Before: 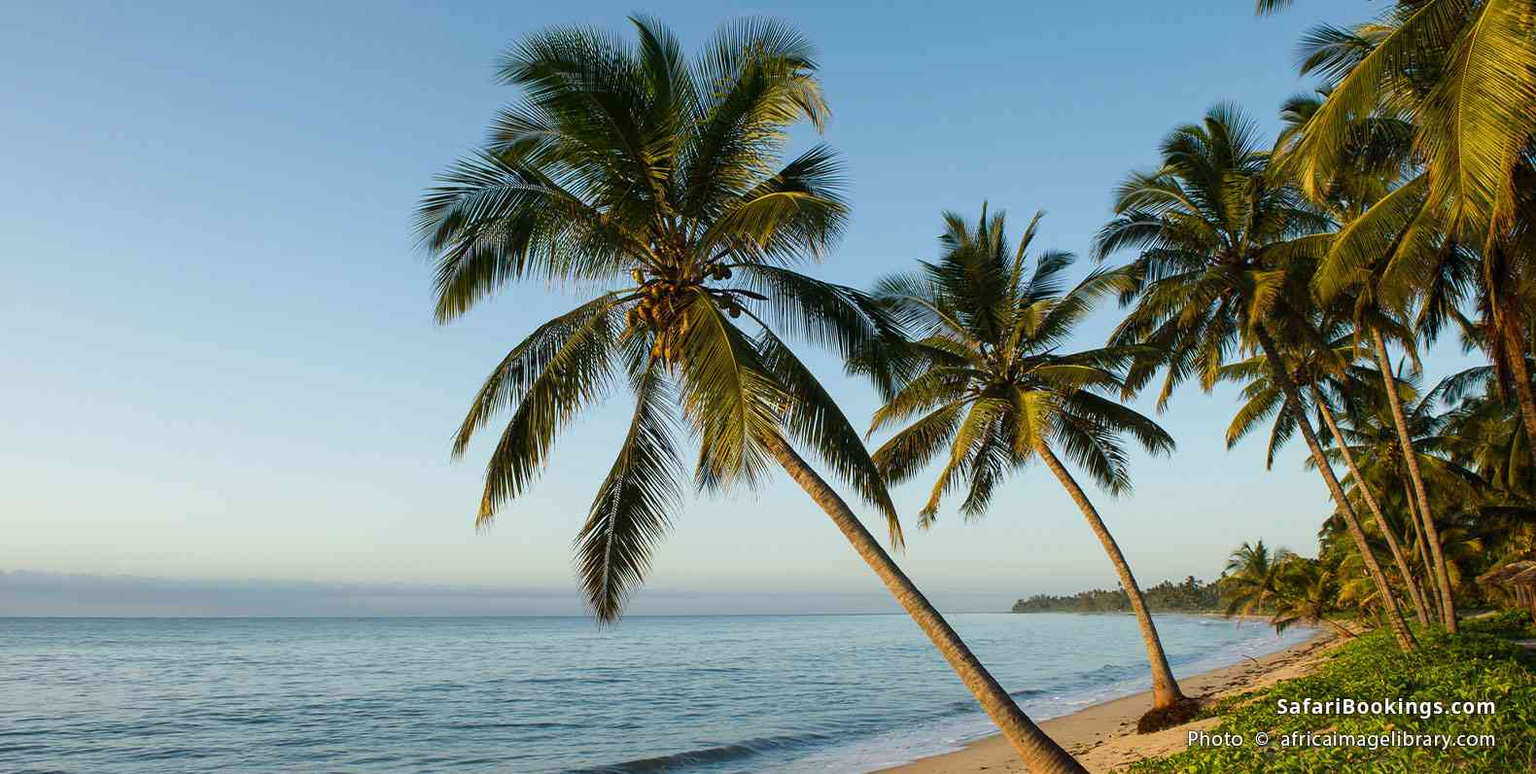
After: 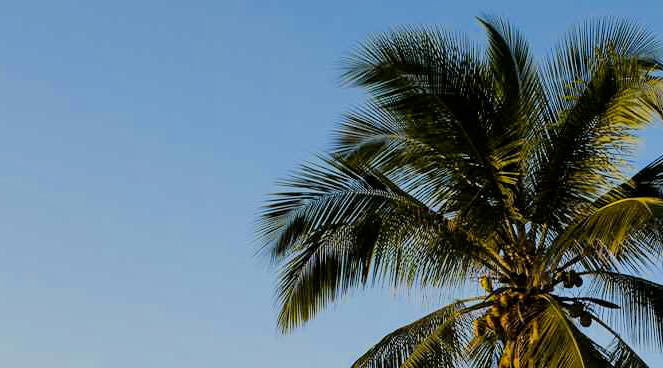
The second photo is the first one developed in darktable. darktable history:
shadows and highlights: shadows 37.27, highlights -28.18, soften with gaussian
filmic rgb: black relative exposure -7.15 EV, white relative exposure 5.36 EV, hardness 3.02, color science v6 (2022)
crop and rotate: left 10.817%, top 0.062%, right 47.194%, bottom 53.626%
color contrast: green-magenta contrast 0.85, blue-yellow contrast 1.25, unbound 0
